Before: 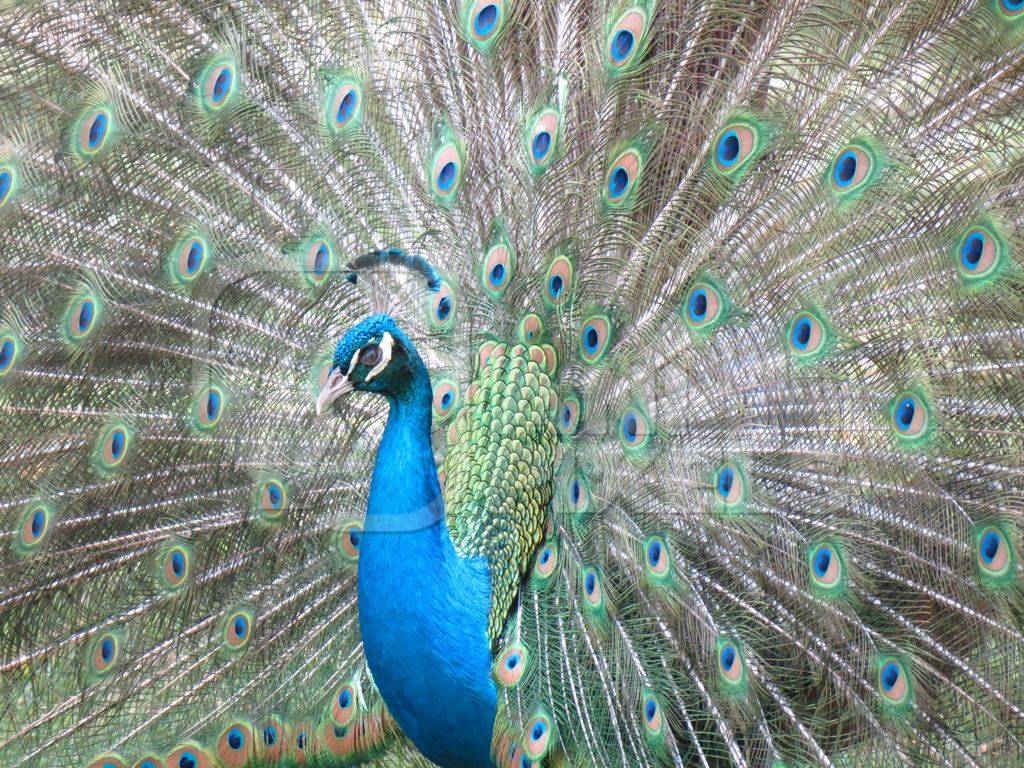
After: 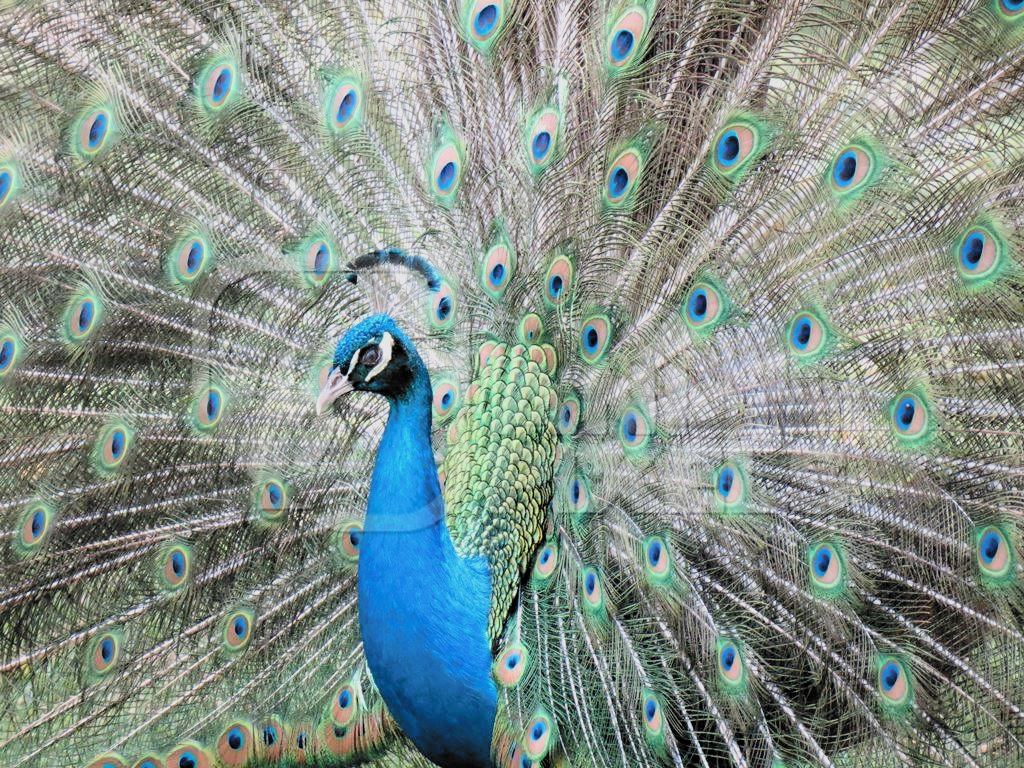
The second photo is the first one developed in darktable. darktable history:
filmic rgb: black relative exposure -5.06 EV, white relative exposure 3.96 EV, hardness 2.89, contrast 1.401, highlights saturation mix -30.01%, color science v6 (2022)
